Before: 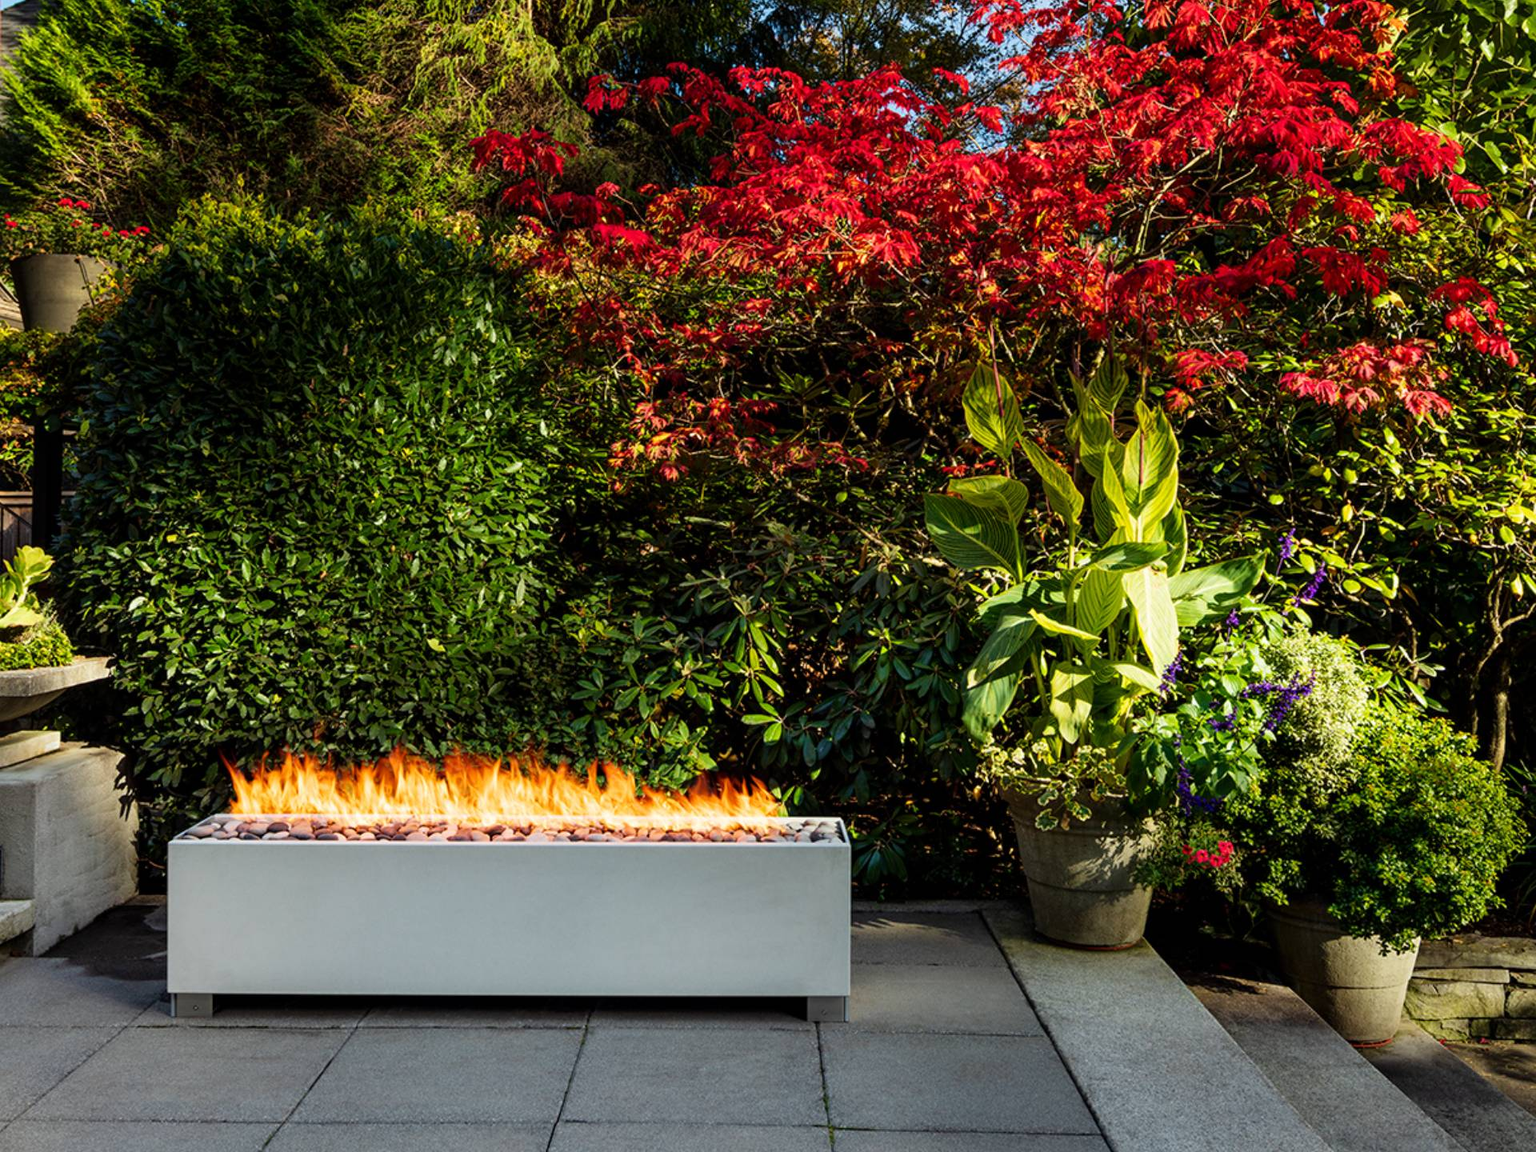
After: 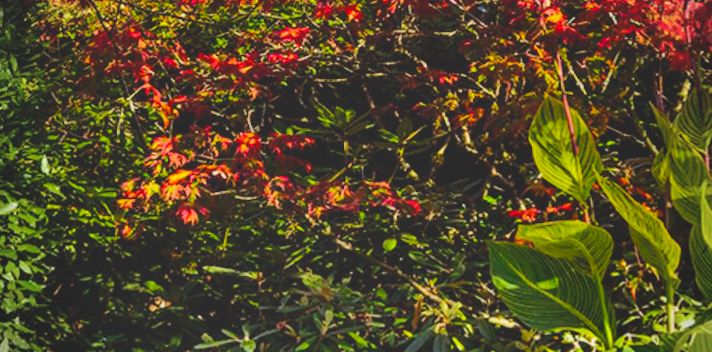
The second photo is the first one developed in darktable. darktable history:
exposure: black level correction -0.015, exposure -0.125 EV, compensate highlight preservation false
vignetting: fall-off radius 60.65%
rotate and perspective: rotation 0.72°, lens shift (vertical) -0.352, lens shift (horizontal) -0.051, crop left 0.152, crop right 0.859, crop top 0.019, crop bottom 0.964
crop: left 28.64%, top 16.832%, right 26.637%, bottom 58.055%
tone equalizer: on, module defaults
shadows and highlights: low approximation 0.01, soften with gaussian
white balance: red 0.976, blue 1.04
color balance rgb: perceptual saturation grading › global saturation 25%, perceptual brilliance grading › mid-tones 10%, perceptual brilliance grading › shadows 15%, global vibrance 20%
